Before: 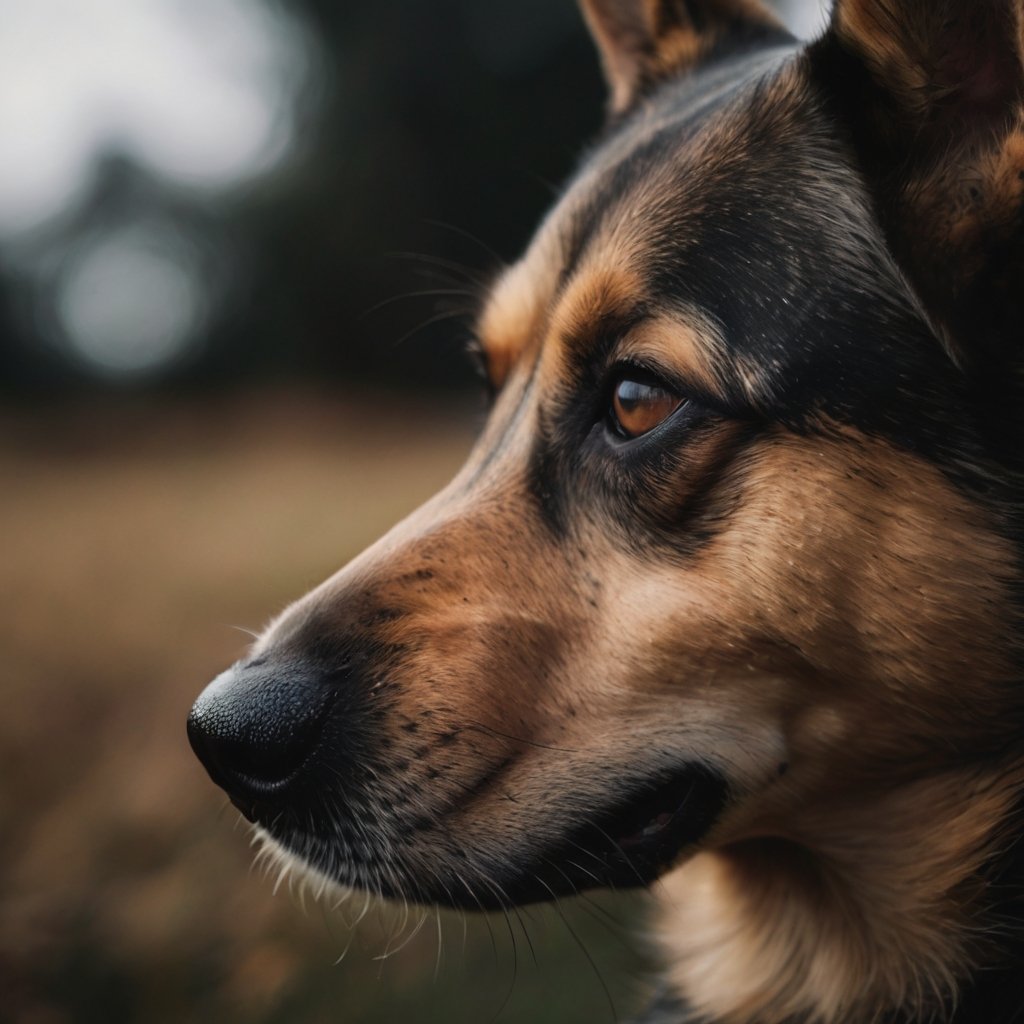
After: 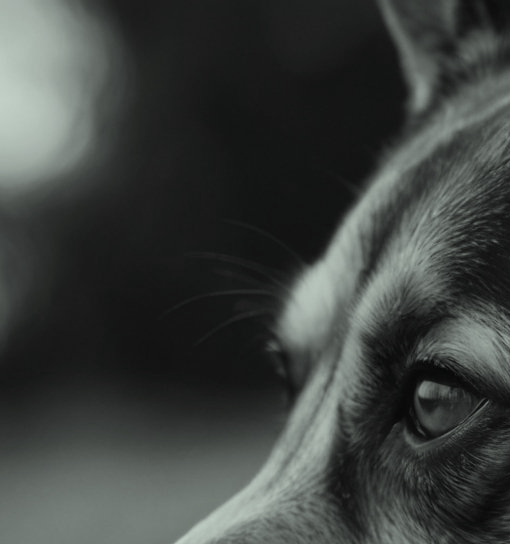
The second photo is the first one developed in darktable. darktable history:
crop: left 19.539%, right 30.584%, bottom 46.822%
color correction: highlights a* -8.58, highlights b* 3.73
color zones: curves: ch0 [(0, 0.48) (0.209, 0.398) (0.305, 0.332) (0.429, 0.493) (0.571, 0.5) (0.714, 0.5) (0.857, 0.5) (1, 0.48)]; ch1 [(0, 0.633) (0.143, 0.586) (0.286, 0.489) (0.429, 0.448) (0.571, 0.31) (0.714, 0.335) (0.857, 0.492) (1, 0.633)]; ch2 [(0, 0.448) (0.143, 0.498) (0.286, 0.5) (0.429, 0.5) (0.571, 0.5) (0.714, 0.5) (0.857, 0.5) (1, 0.448)]
color calibration: output gray [0.28, 0.41, 0.31, 0], x 0.329, y 0.344, temperature 5603.23 K
